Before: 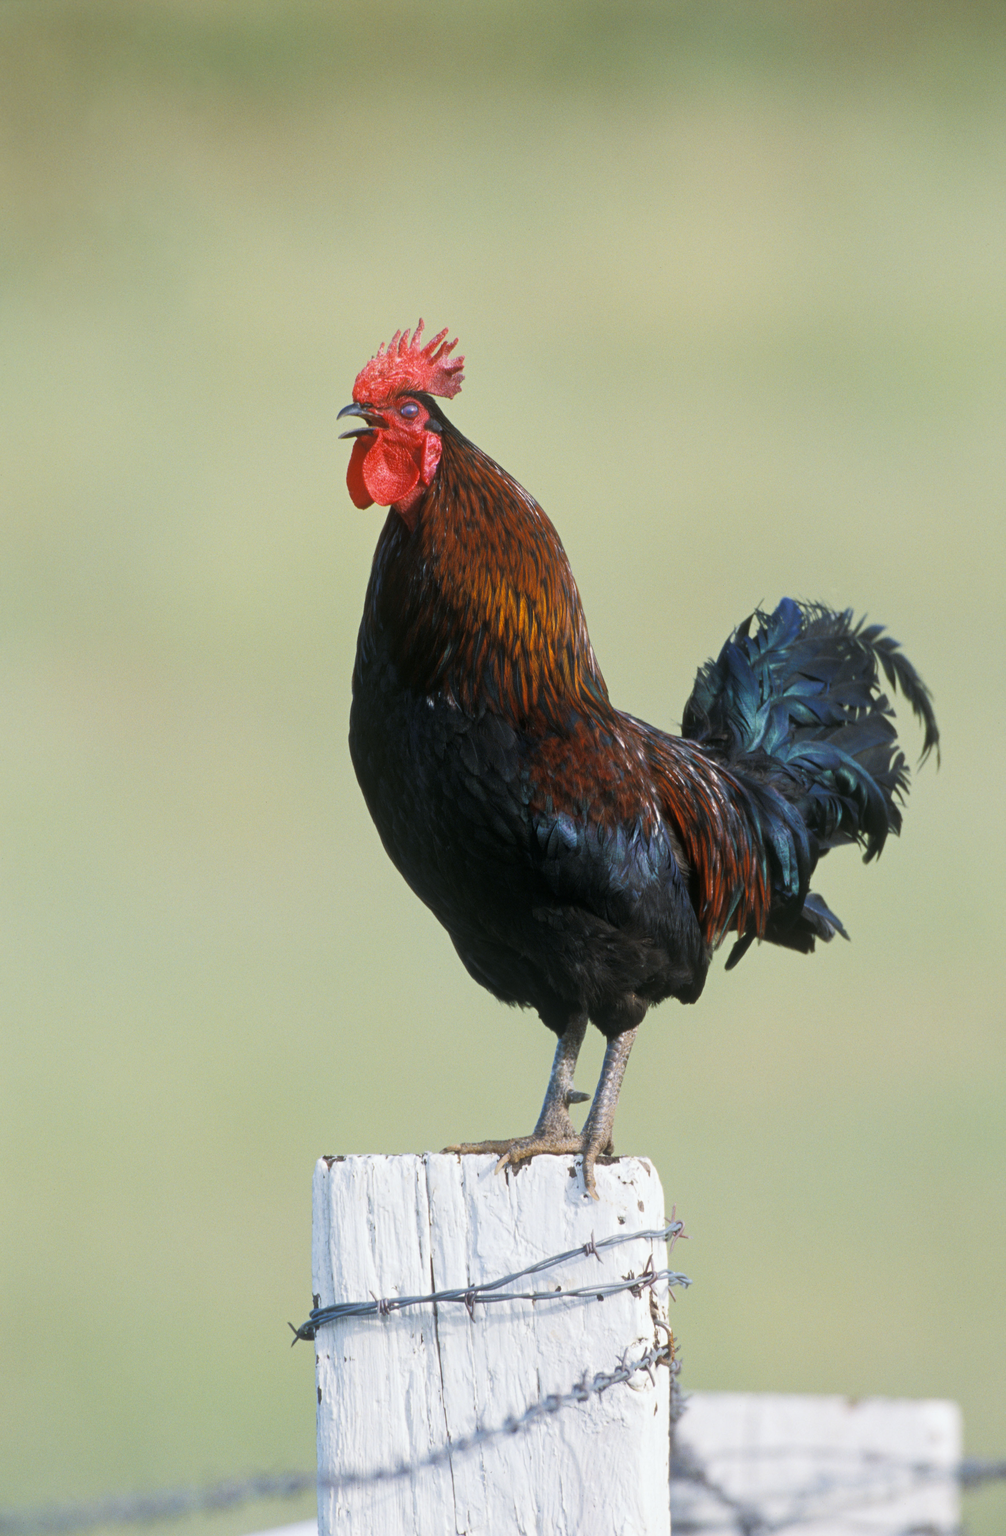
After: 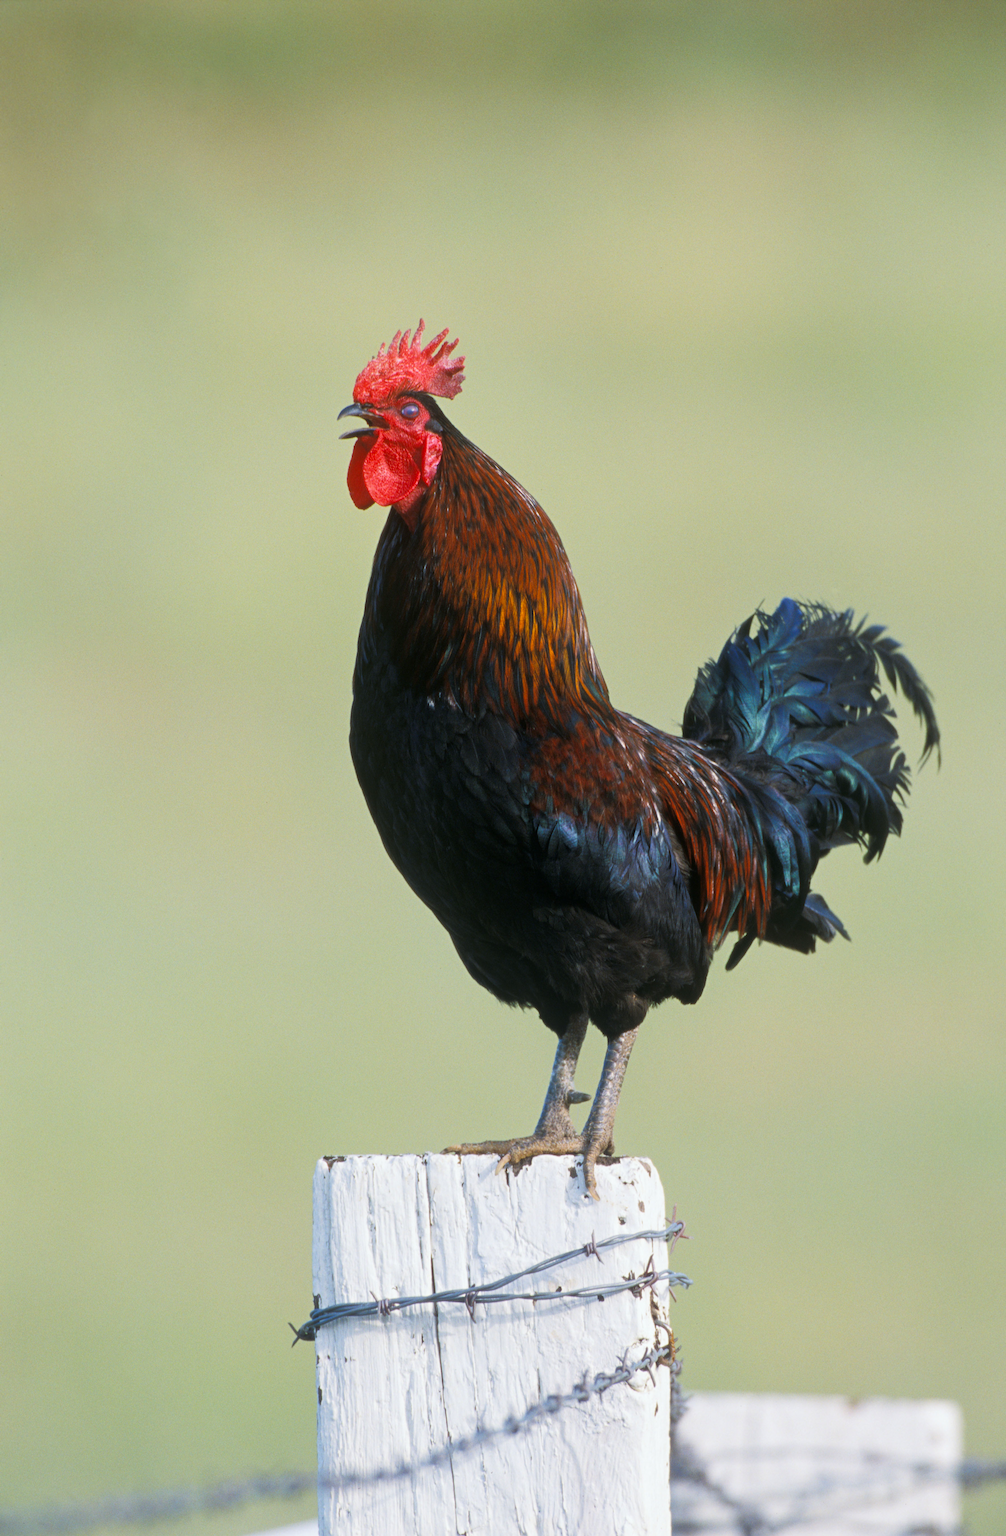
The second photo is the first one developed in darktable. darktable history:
contrast brightness saturation: contrast 0.037, saturation 0.156
